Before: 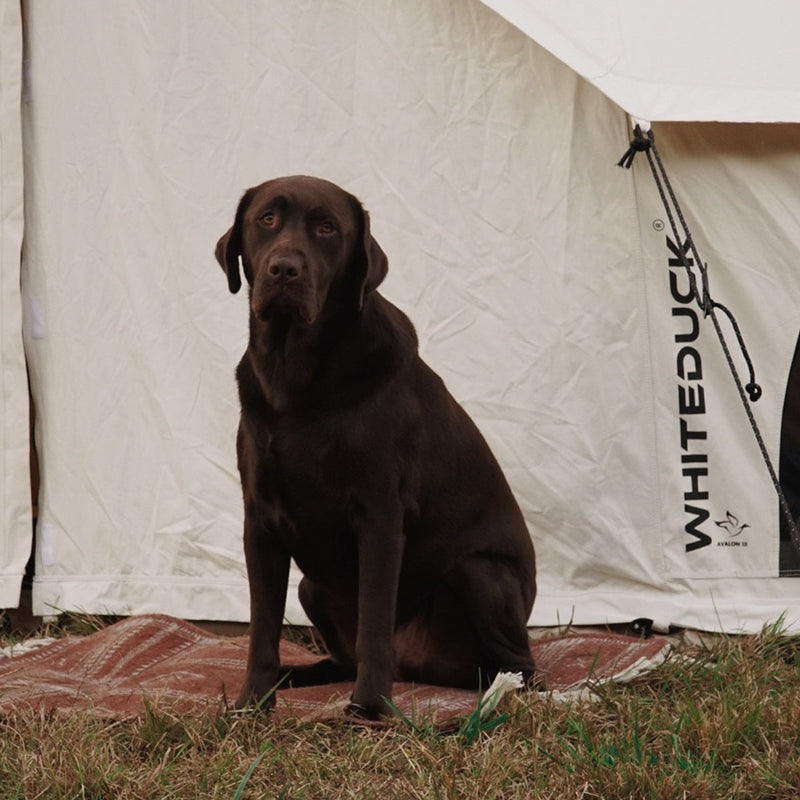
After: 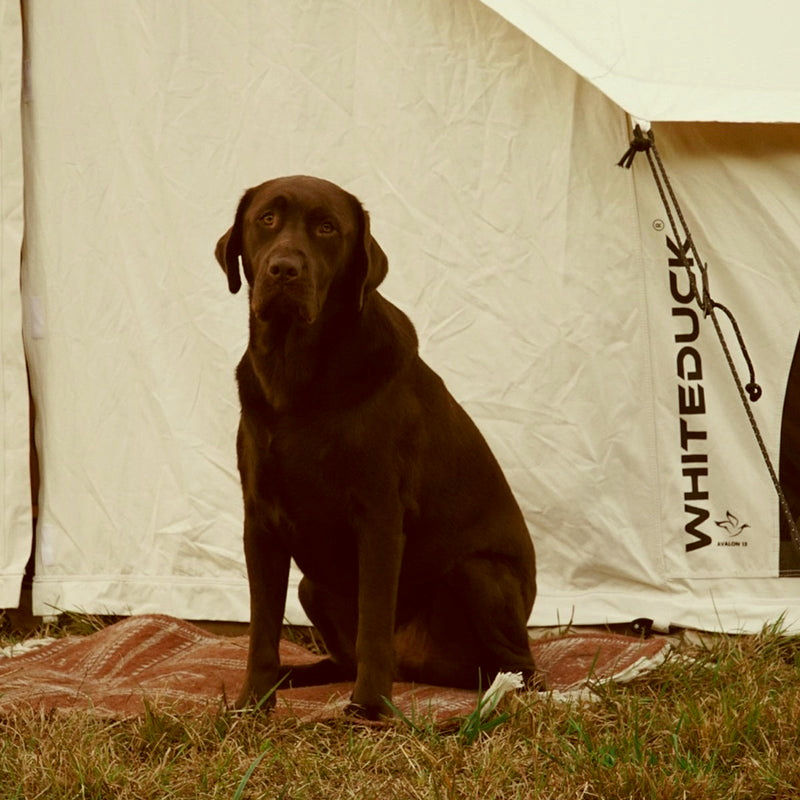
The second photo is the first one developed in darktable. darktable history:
exposure: exposure 0.191 EV, compensate highlight preservation false
color correction: highlights a* -5.94, highlights b* 9.48, shadows a* 10.12, shadows b* 23.94
